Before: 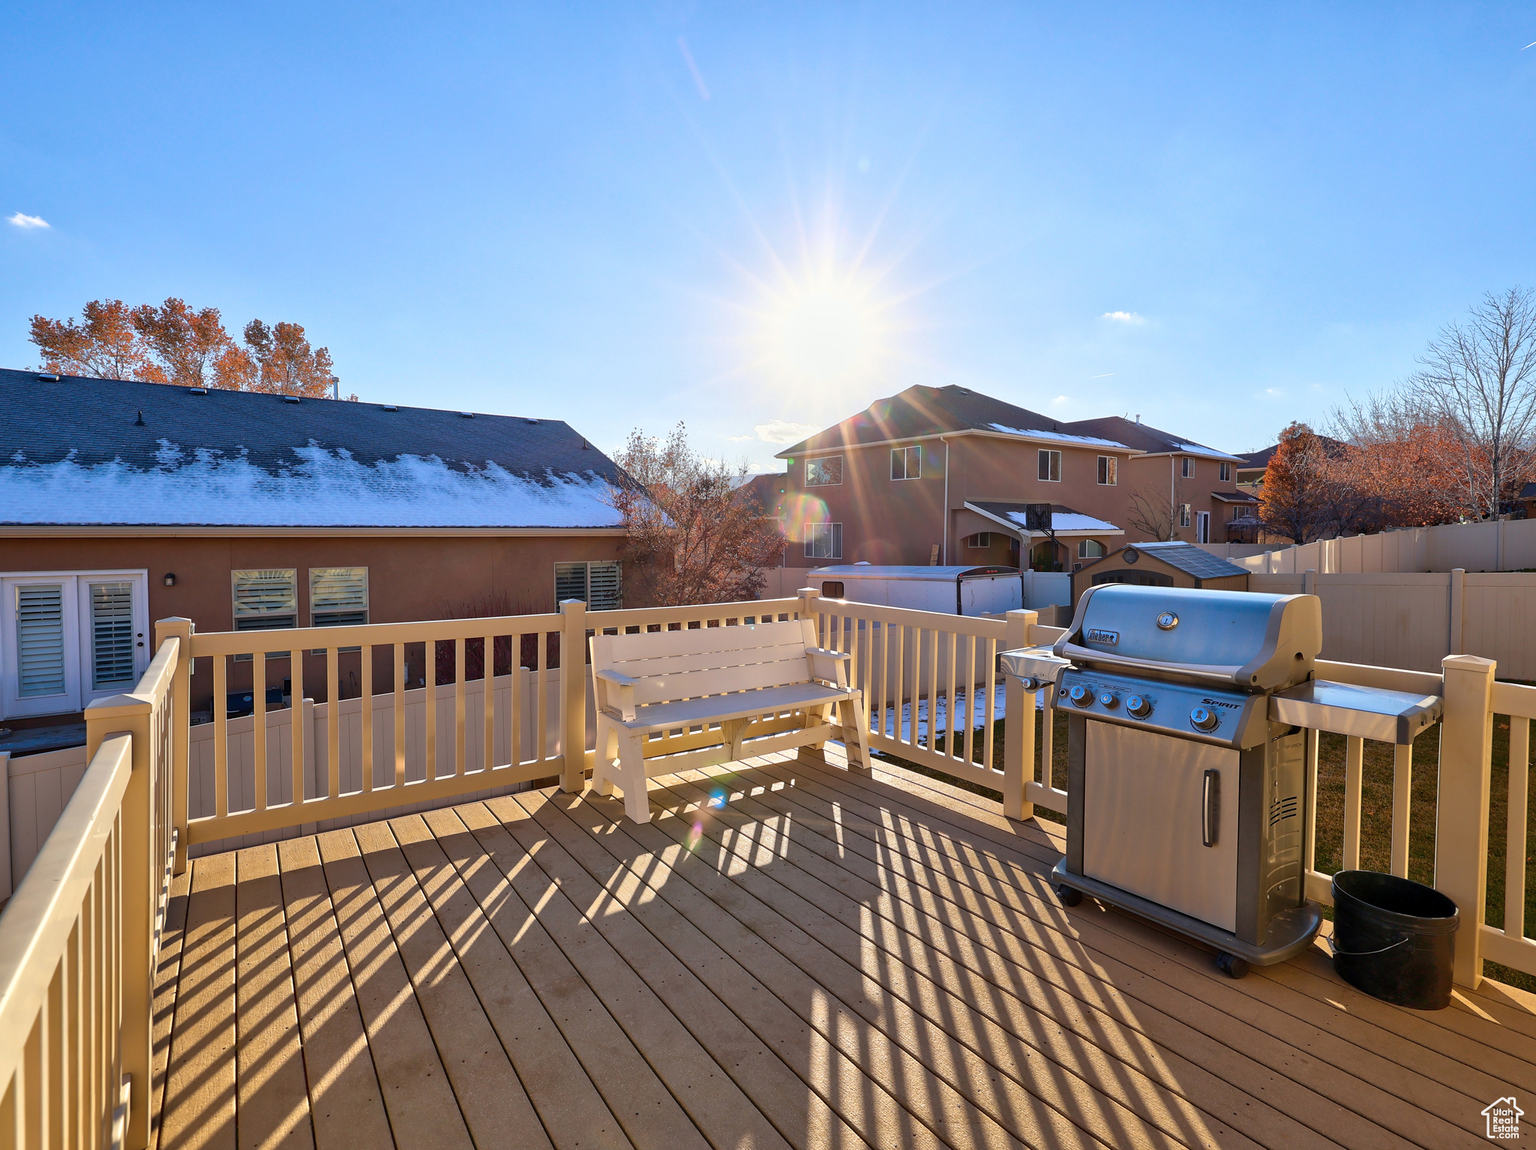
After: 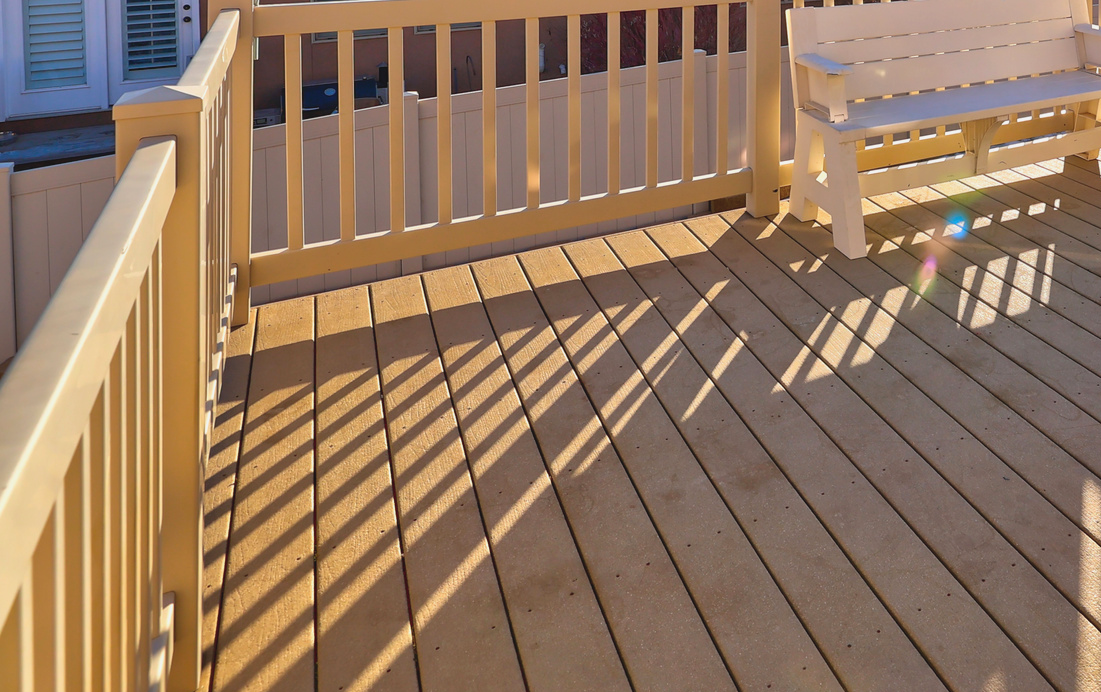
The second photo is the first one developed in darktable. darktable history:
crop and rotate: top 54.771%, right 46.233%, bottom 0.104%
contrast brightness saturation: contrast -0.093, brightness 0.05, saturation 0.075
